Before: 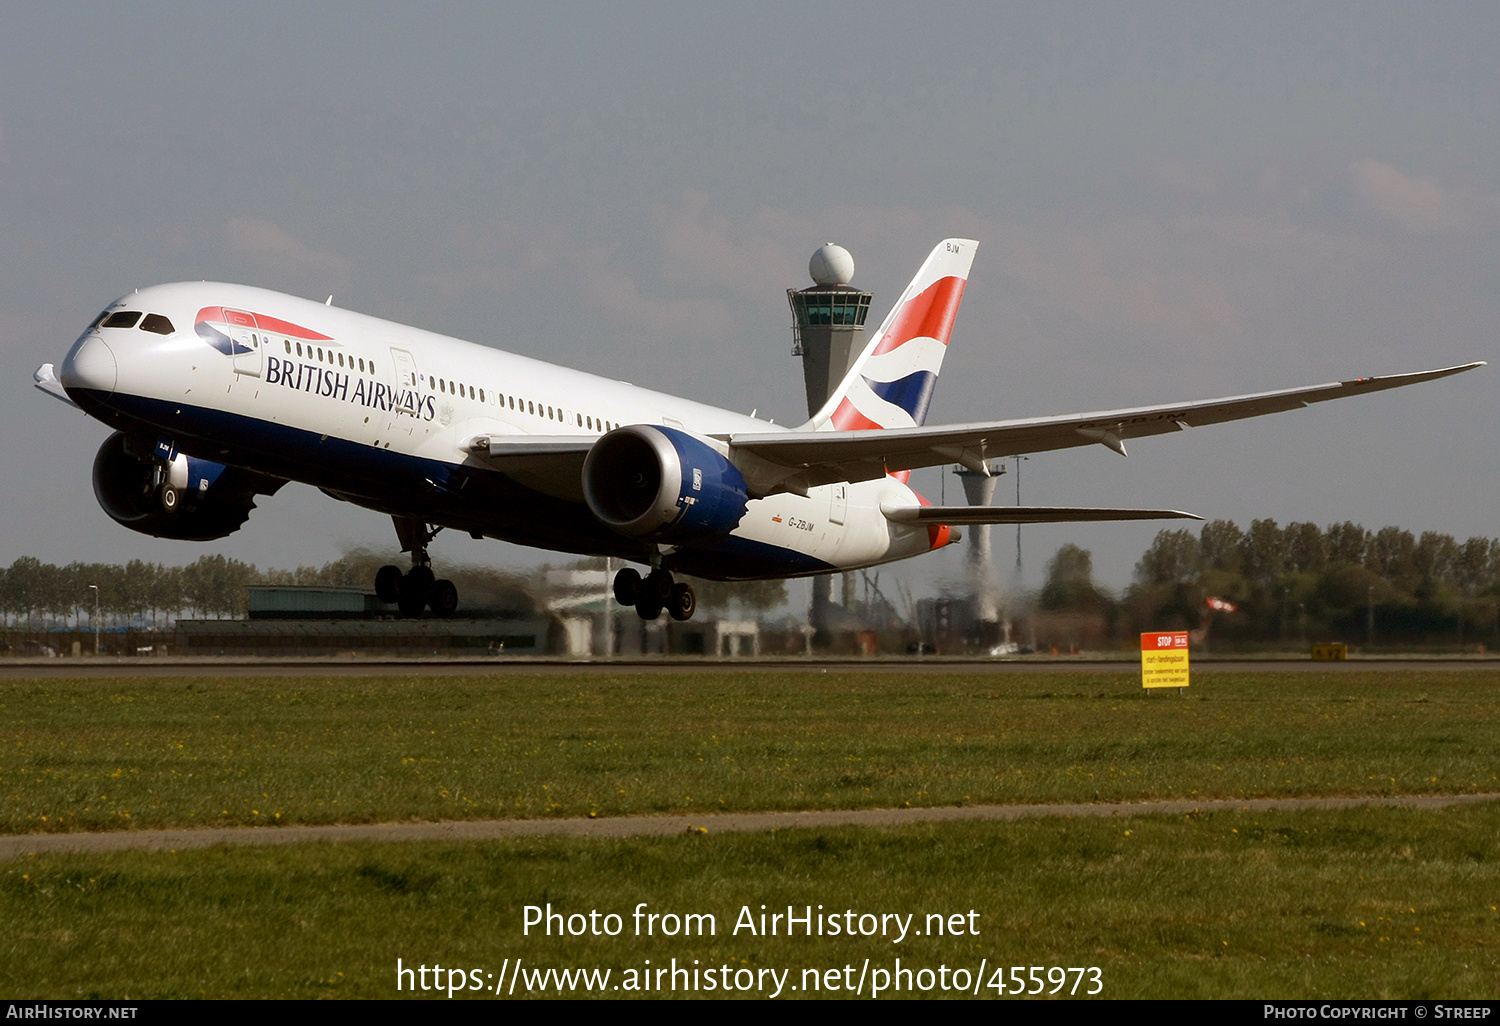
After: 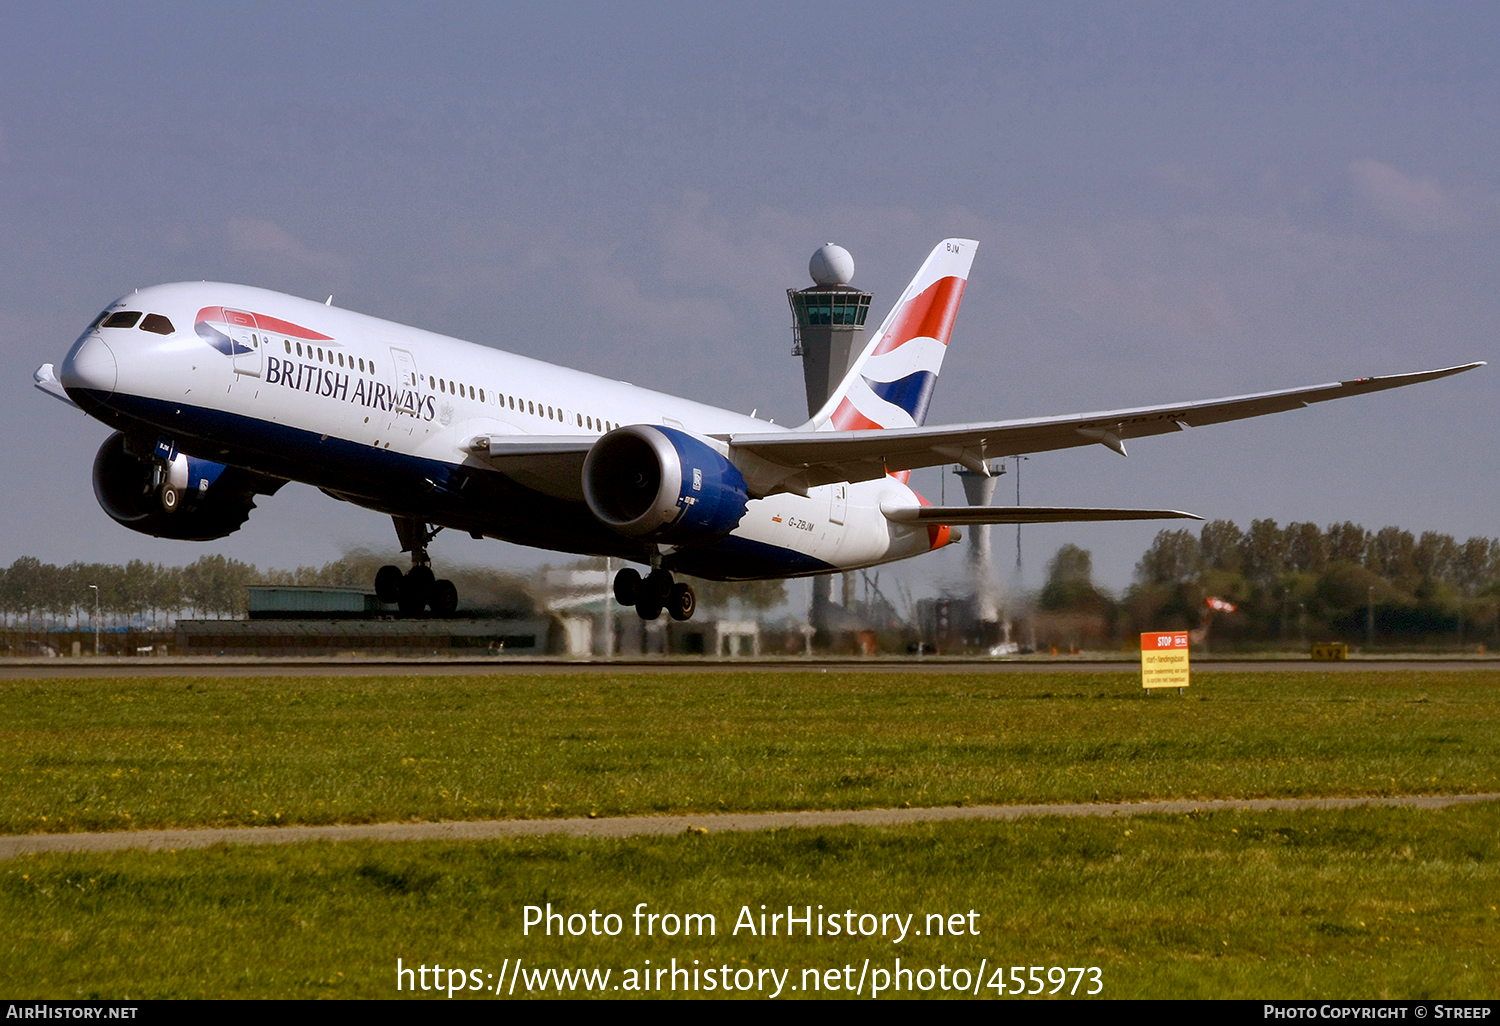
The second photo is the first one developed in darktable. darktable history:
shadows and highlights: shadows 43.06, highlights 6.94
exposure: exposure -0.064 EV, compensate highlight preservation false
graduated density: hue 238.83°, saturation 50%
color balance rgb: perceptual saturation grading › global saturation 20%, perceptual saturation grading › highlights -50%, perceptual saturation grading › shadows 30%, perceptual brilliance grading › global brilliance 10%, perceptual brilliance grading › shadows 15%
local contrast: mode bilateral grid, contrast 20, coarseness 50, detail 132%, midtone range 0.2
contrast brightness saturation: saturation -0.1
